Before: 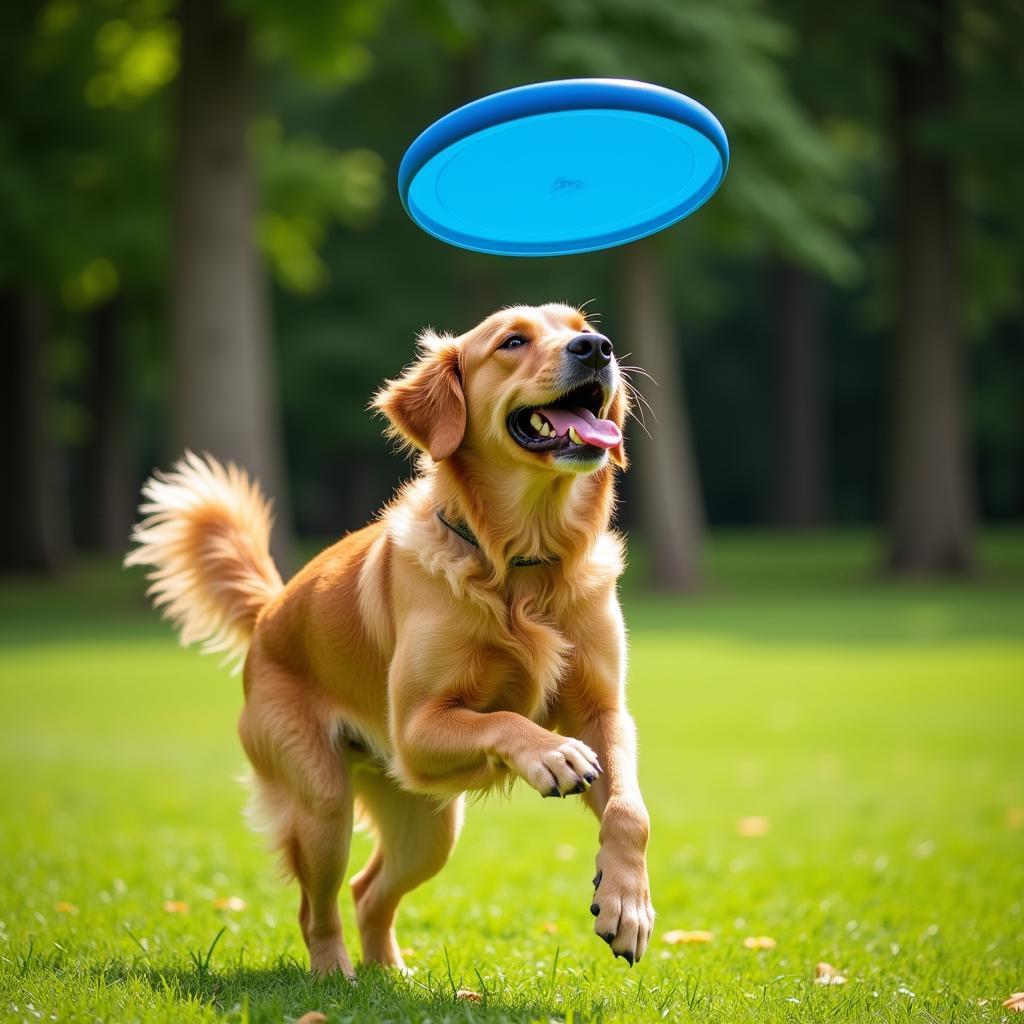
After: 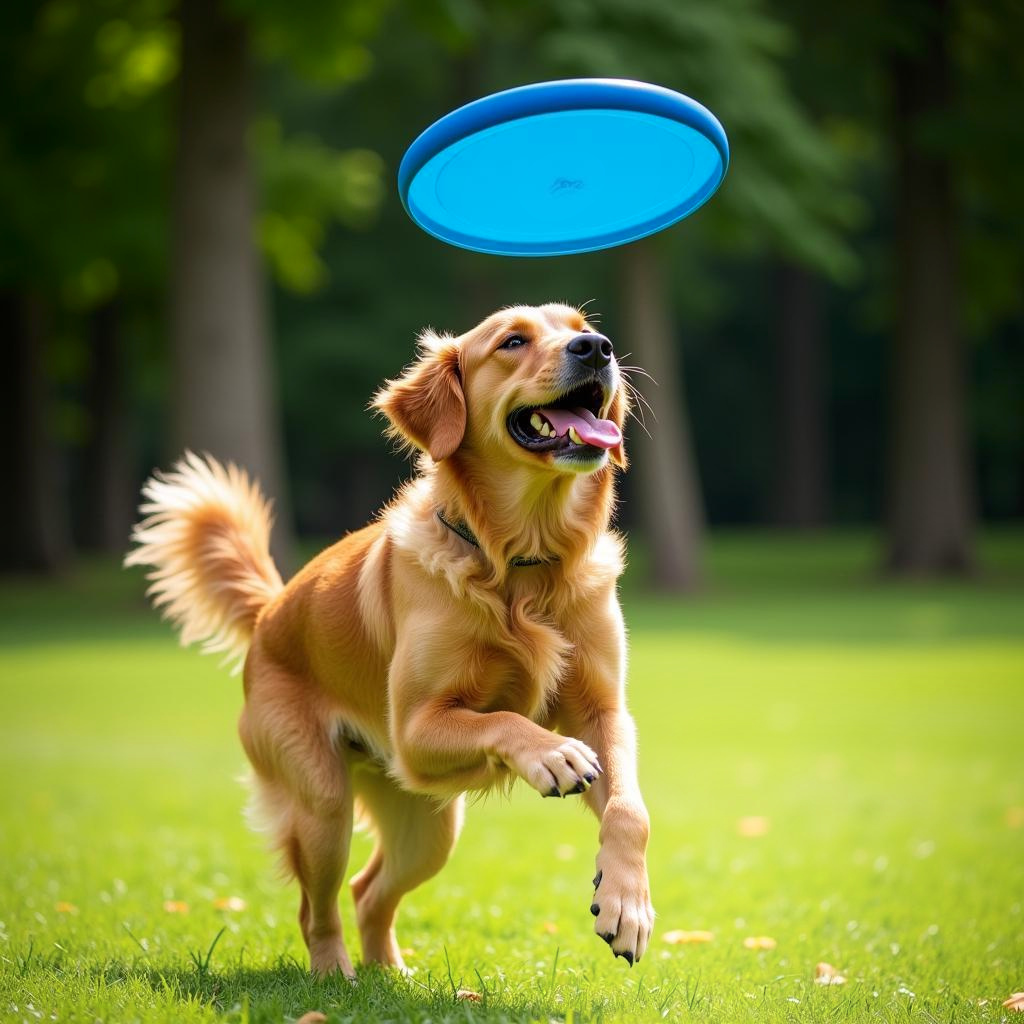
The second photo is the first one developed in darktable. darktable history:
shadows and highlights: shadows -41.87, highlights 64.26, highlights color adjustment 46.09%, soften with gaussian
